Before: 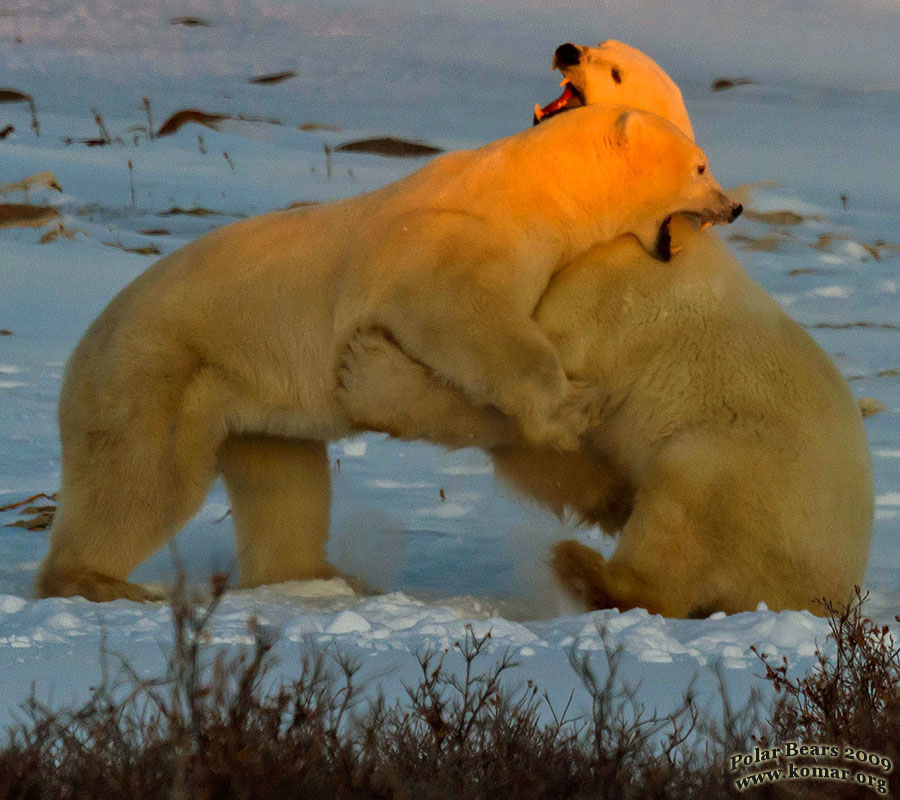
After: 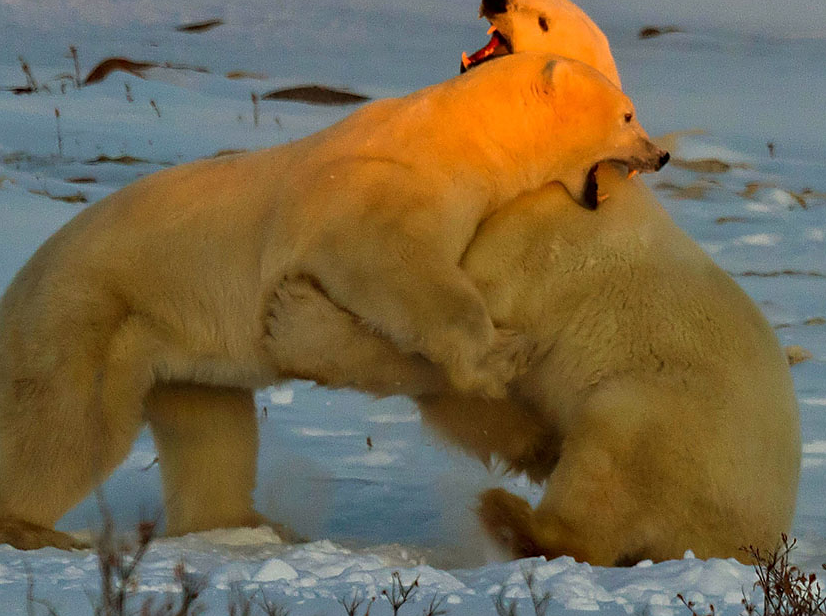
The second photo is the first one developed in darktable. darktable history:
crop: left 8.155%, top 6.611%, bottom 15.385%
sharpen: radius 1.864, amount 0.398, threshold 1.271
